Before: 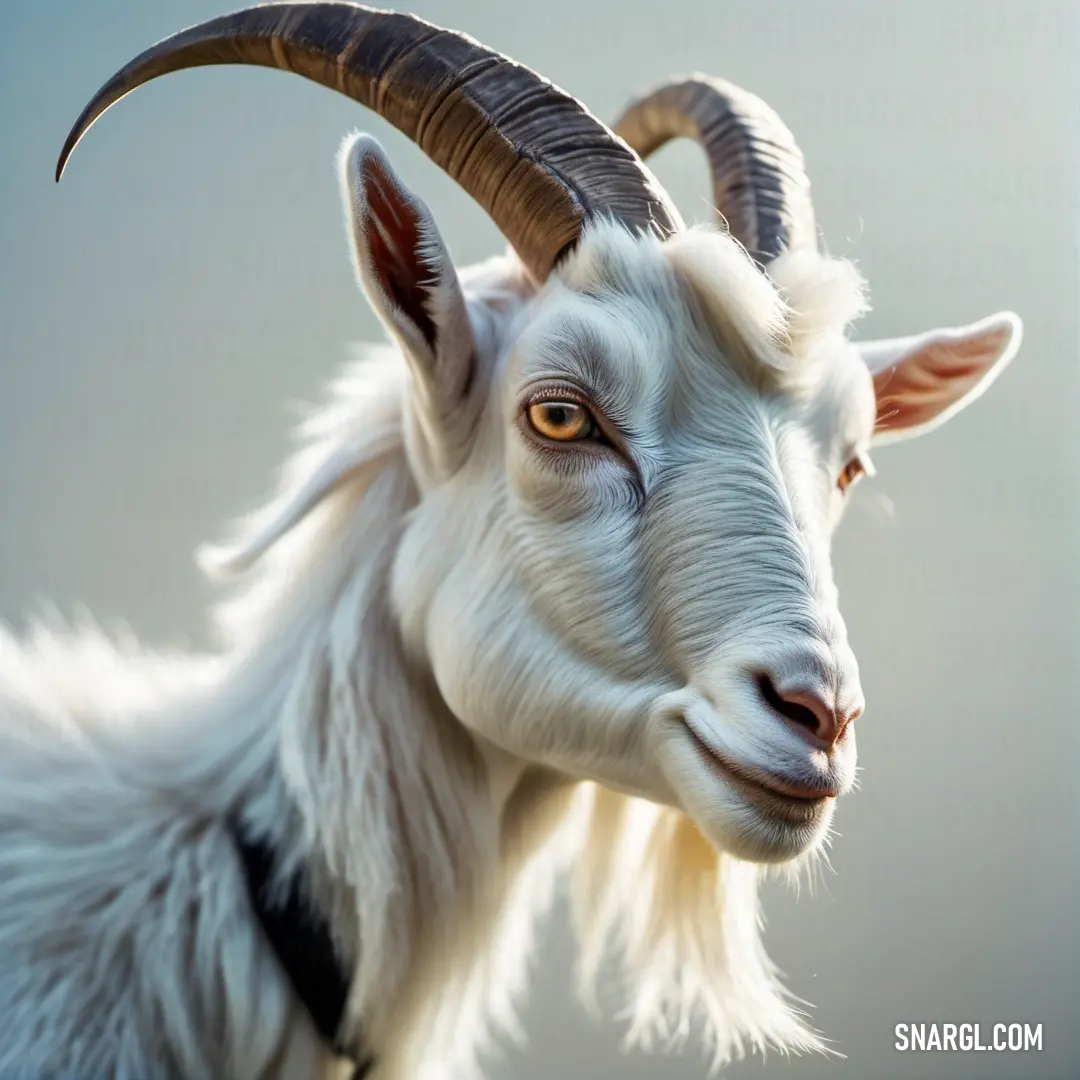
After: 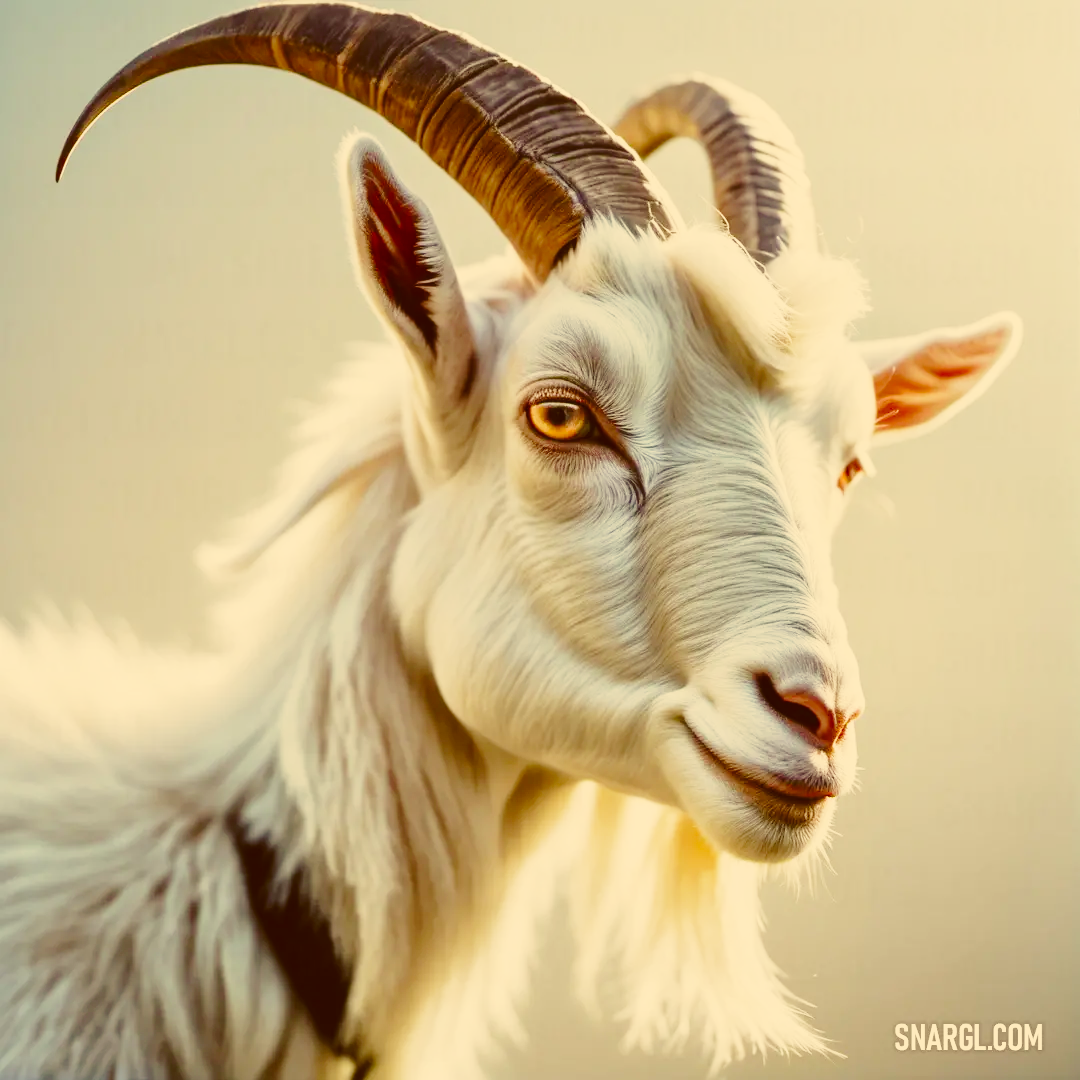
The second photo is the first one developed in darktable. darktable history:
contrast brightness saturation: contrast -0.12
base curve: curves: ch0 [(0, 0) (0.028, 0.03) (0.121, 0.232) (0.46, 0.748) (0.859, 0.968) (1, 1)], preserve colors none
color correction: highlights a* 1.24, highlights b* 24.74, shadows a* 15.58, shadows b* 25.04
